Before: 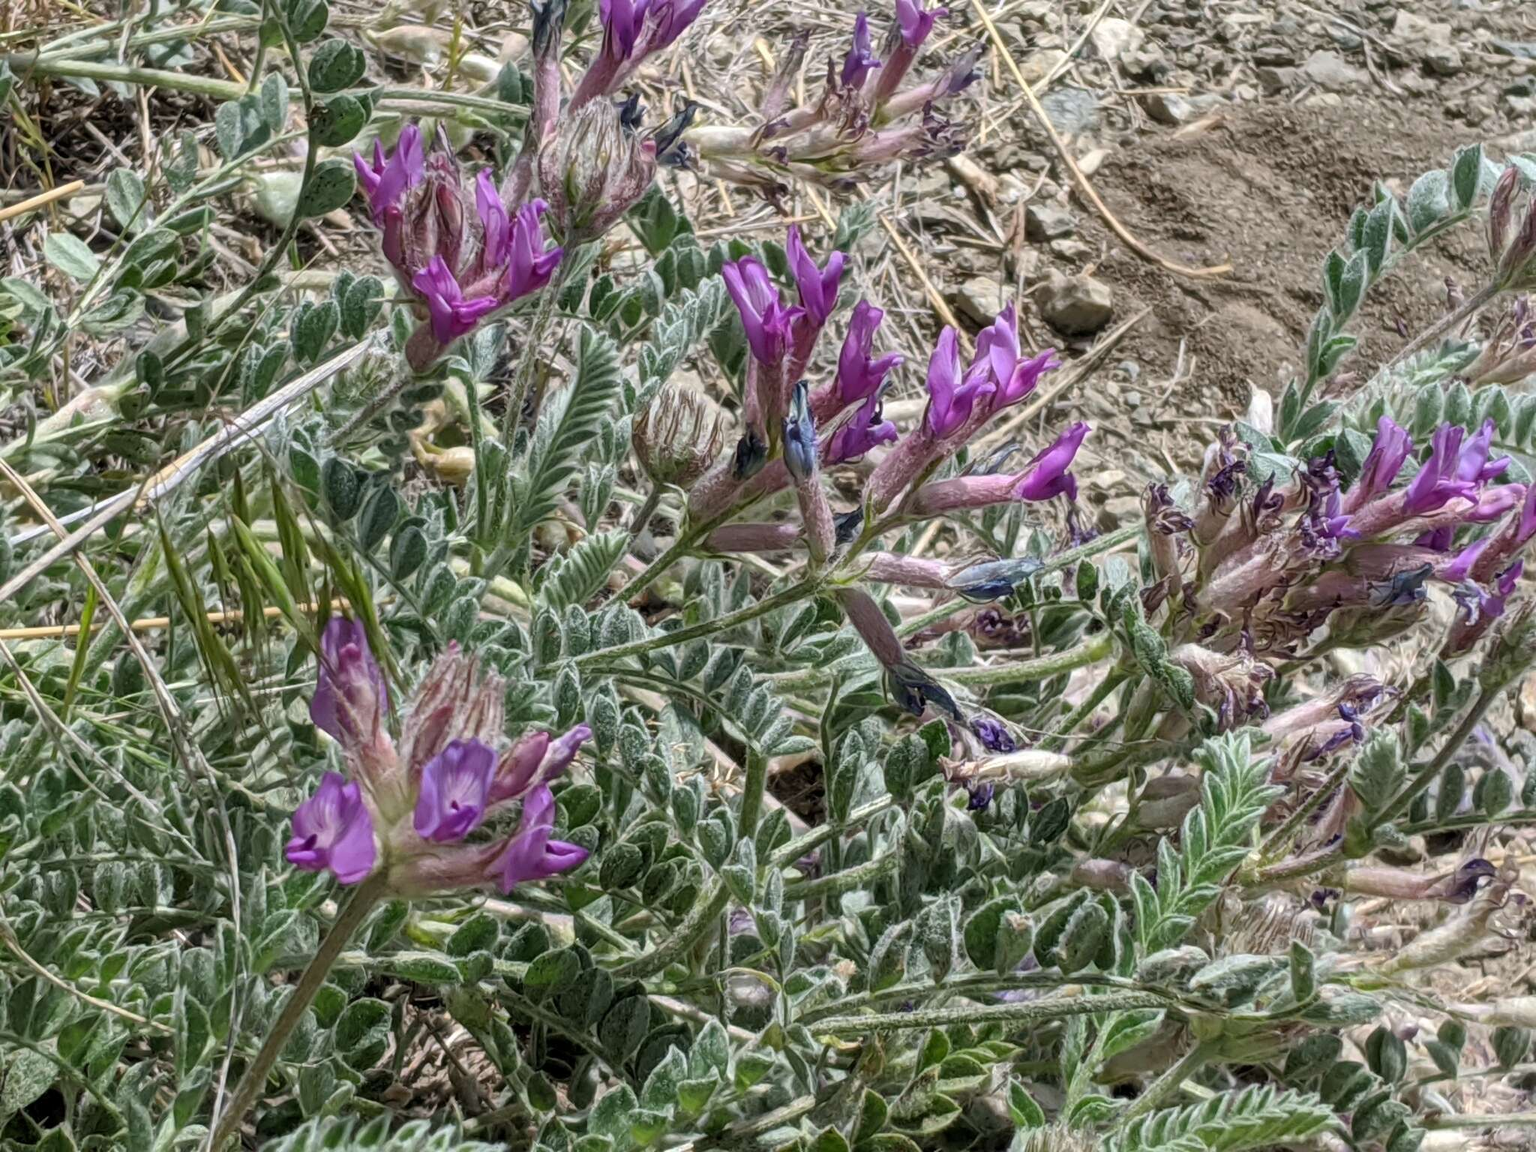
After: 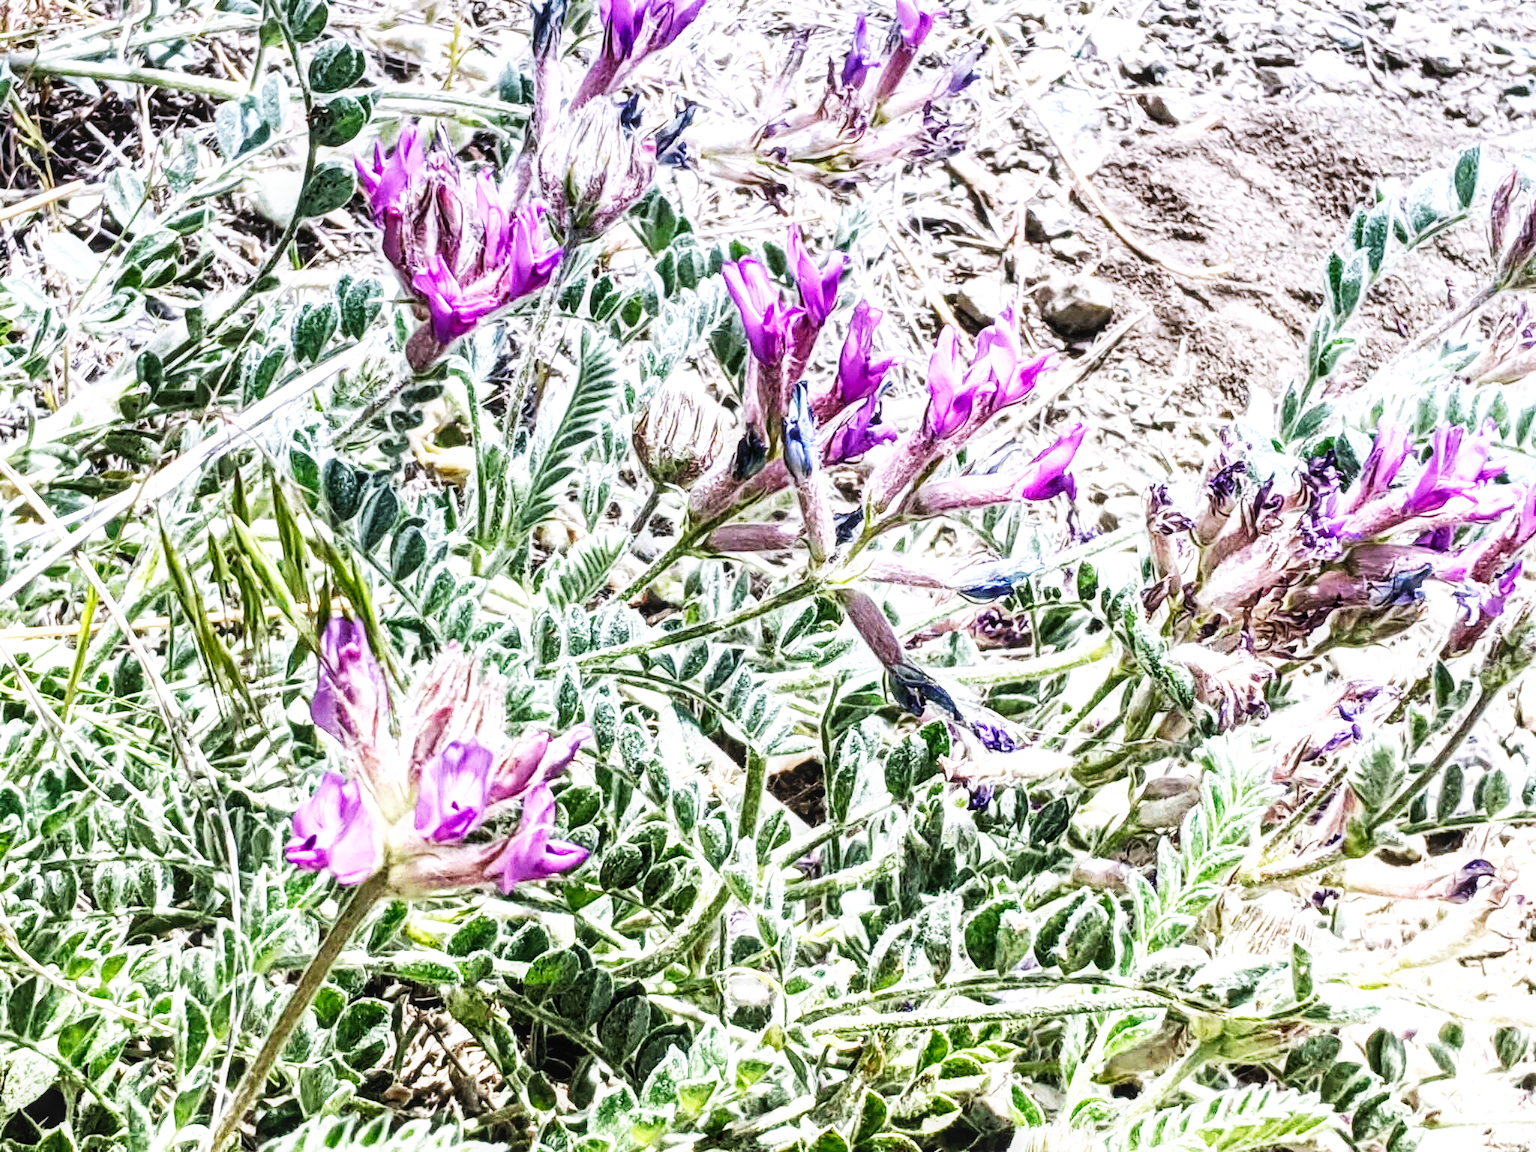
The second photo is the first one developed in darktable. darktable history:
graduated density: hue 238.83°, saturation 50%
base curve: curves: ch0 [(0, 0) (0.007, 0.004) (0.027, 0.03) (0.046, 0.07) (0.207, 0.54) (0.442, 0.872) (0.673, 0.972) (1, 1)], preserve colors none
exposure: black level correction 0, exposure 0.7 EV, compensate exposure bias true, compensate highlight preservation false
local contrast: on, module defaults
tone equalizer: -8 EV -0.75 EV, -7 EV -0.7 EV, -6 EV -0.6 EV, -5 EV -0.4 EV, -3 EV 0.4 EV, -2 EV 0.6 EV, -1 EV 0.7 EV, +0 EV 0.75 EV, edges refinement/feathering 500, mask exposure compensation -1.57 EV, preserve details no
